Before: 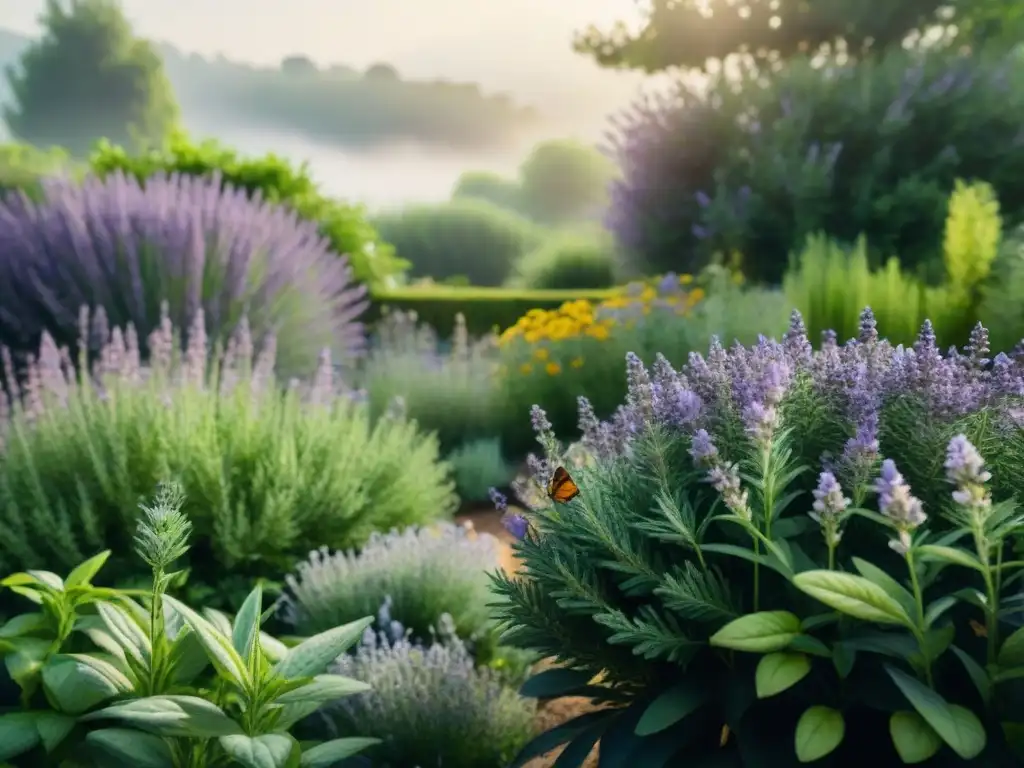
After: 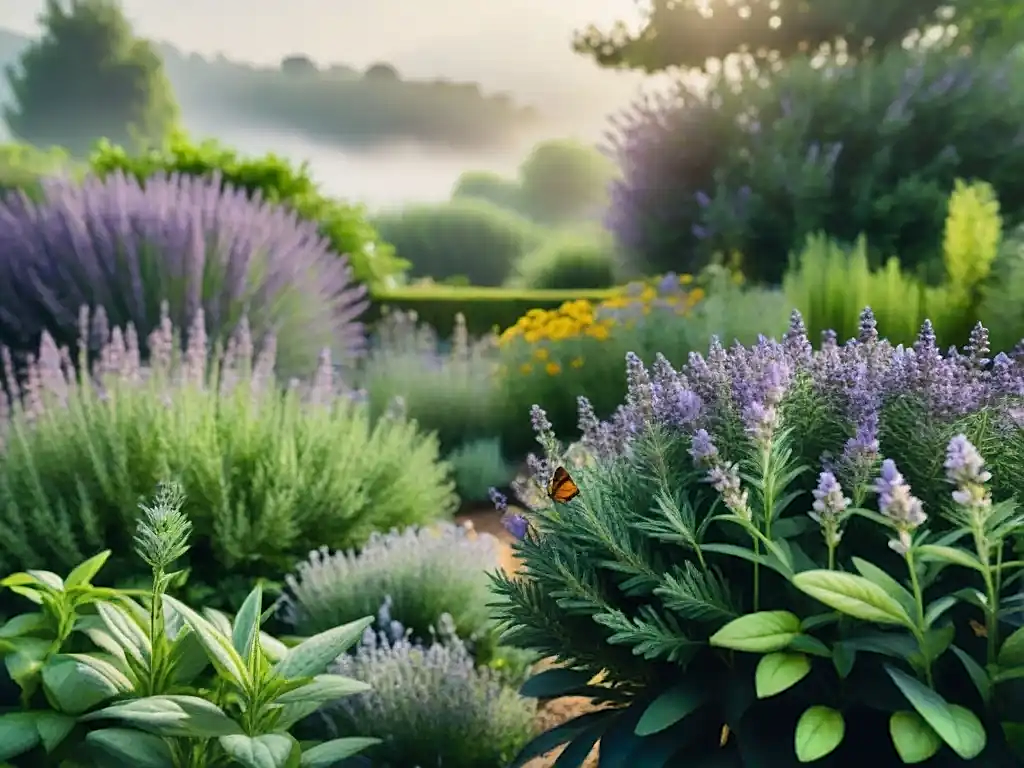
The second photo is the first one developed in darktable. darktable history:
shadows and highlights: shadows color adjustment 99.13%, highlights color adjustment 0.66%, low approximation 0.01, soften with gaussian
sharpen: on, module defaults
